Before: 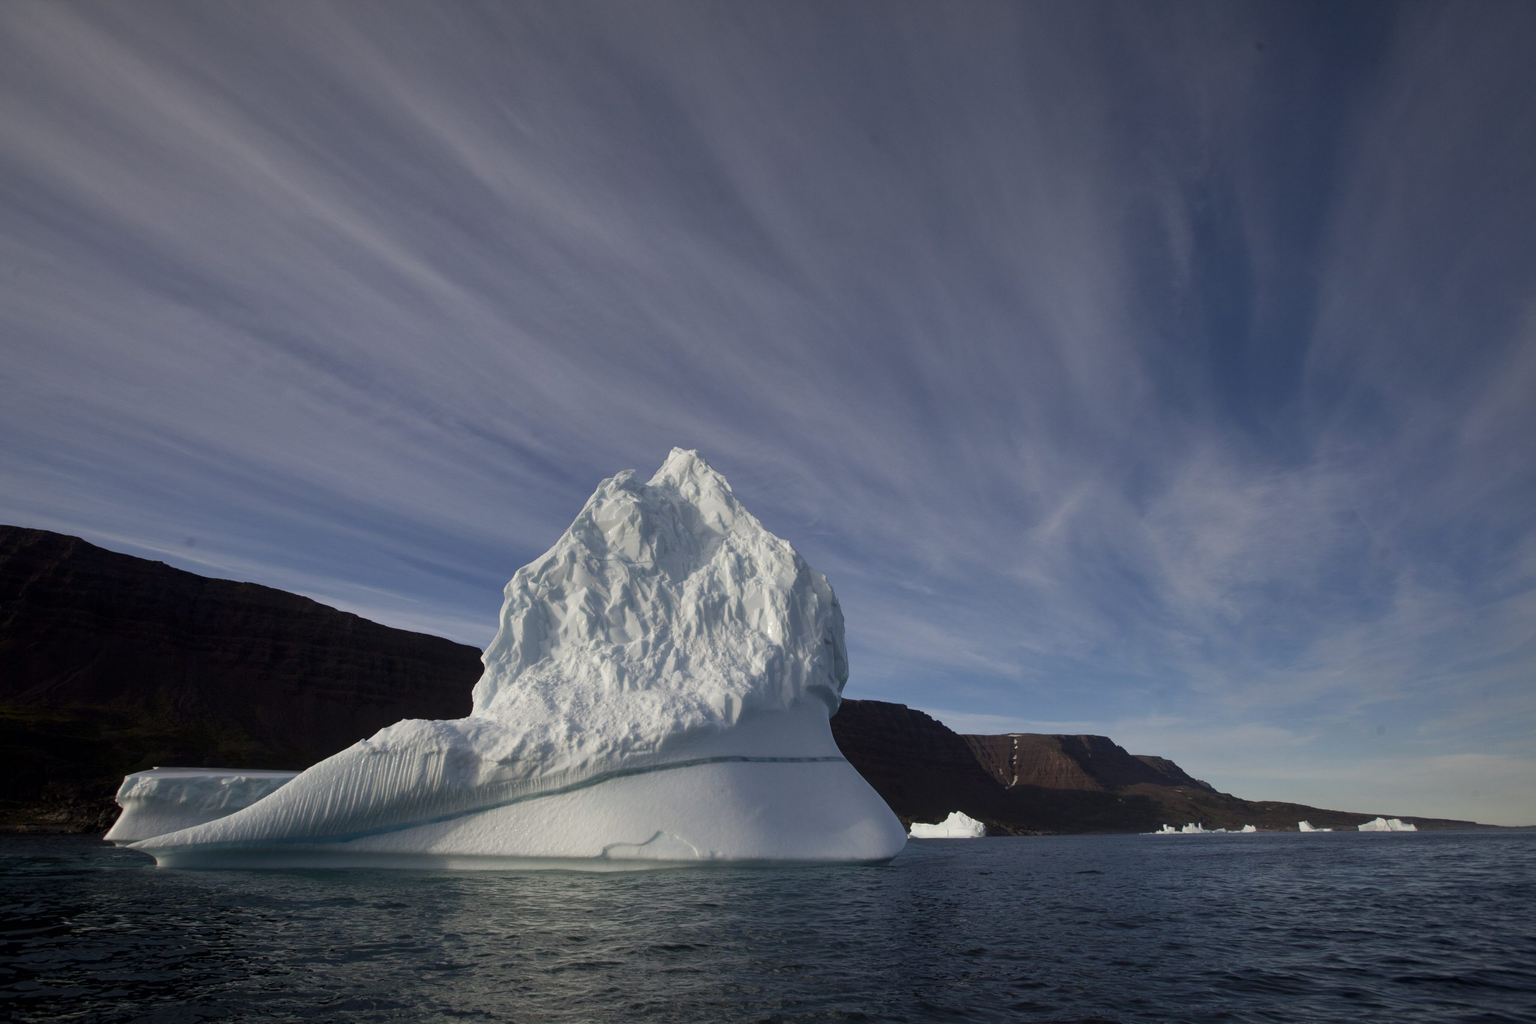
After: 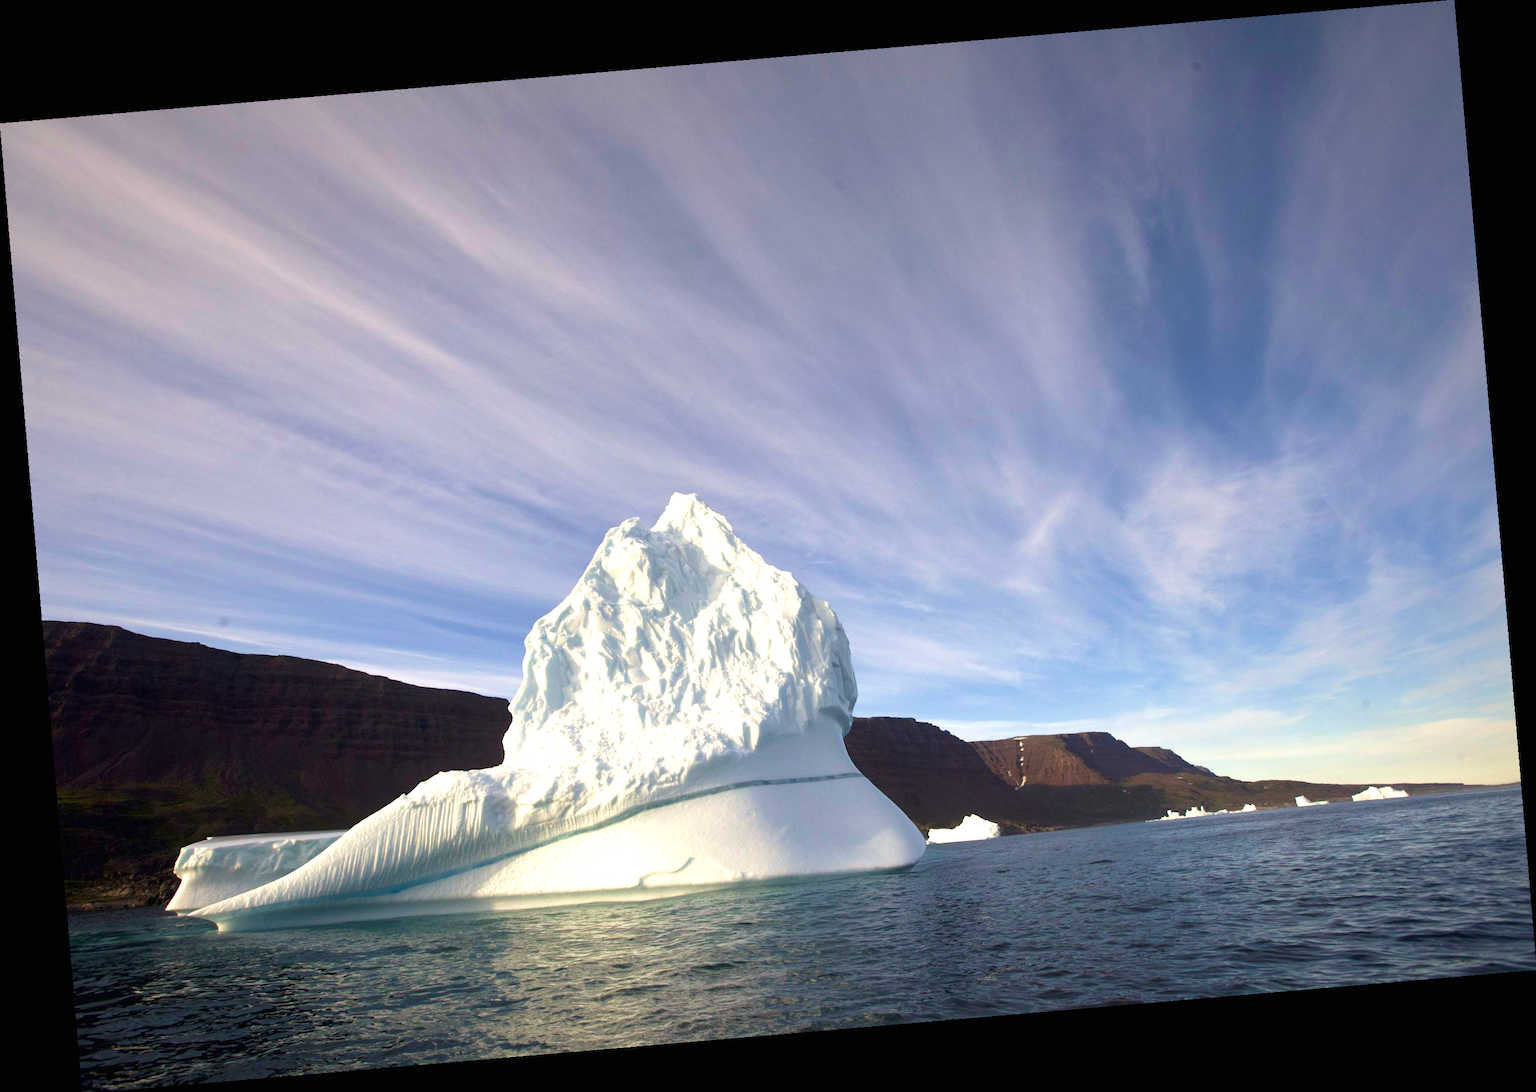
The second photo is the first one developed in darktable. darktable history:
exposure: black level correction 0, exposure 1.5 EV, compensate exposure bias true, compensate highlight preservation false
white balance: red 1.045, blue 0.932
color balance: output saturation 120%
rotate and perspective: rotation -4.86°, automatic cropping off
velvia: on, module defaults
